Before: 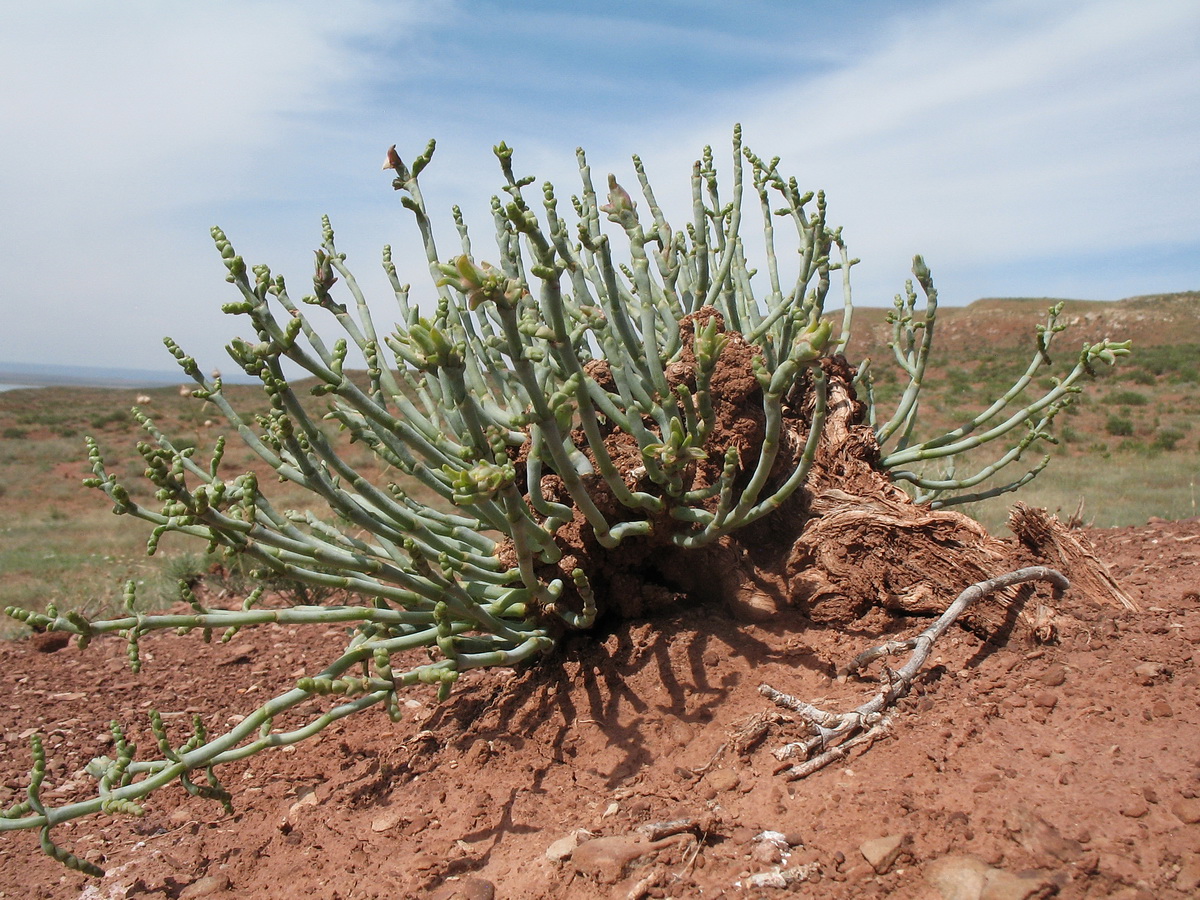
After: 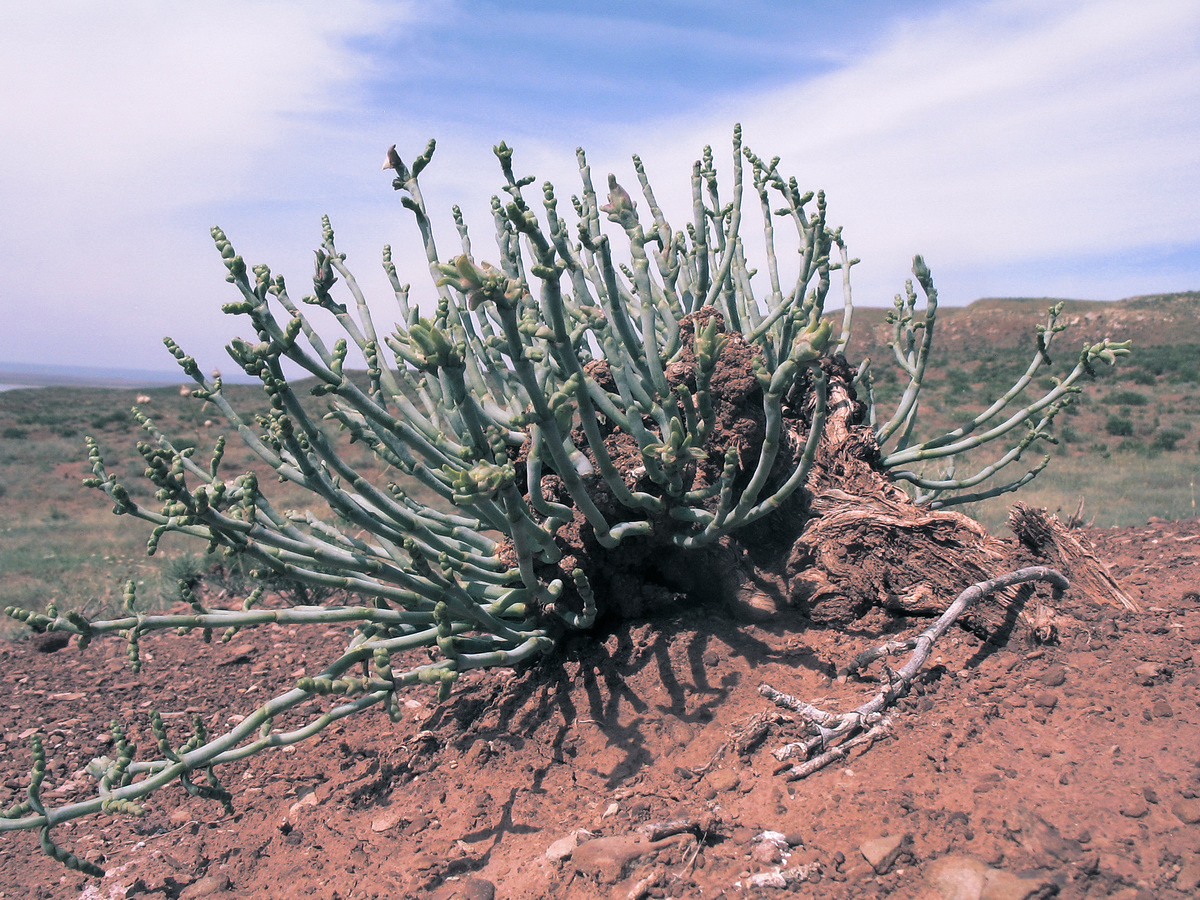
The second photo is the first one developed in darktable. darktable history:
white balance: red 1.066, blue 1.119
split-toning: shadows › hue 205.2°, shadows › saturation 0.43, highlights › hue 54°, highlights › saturation 0.54
